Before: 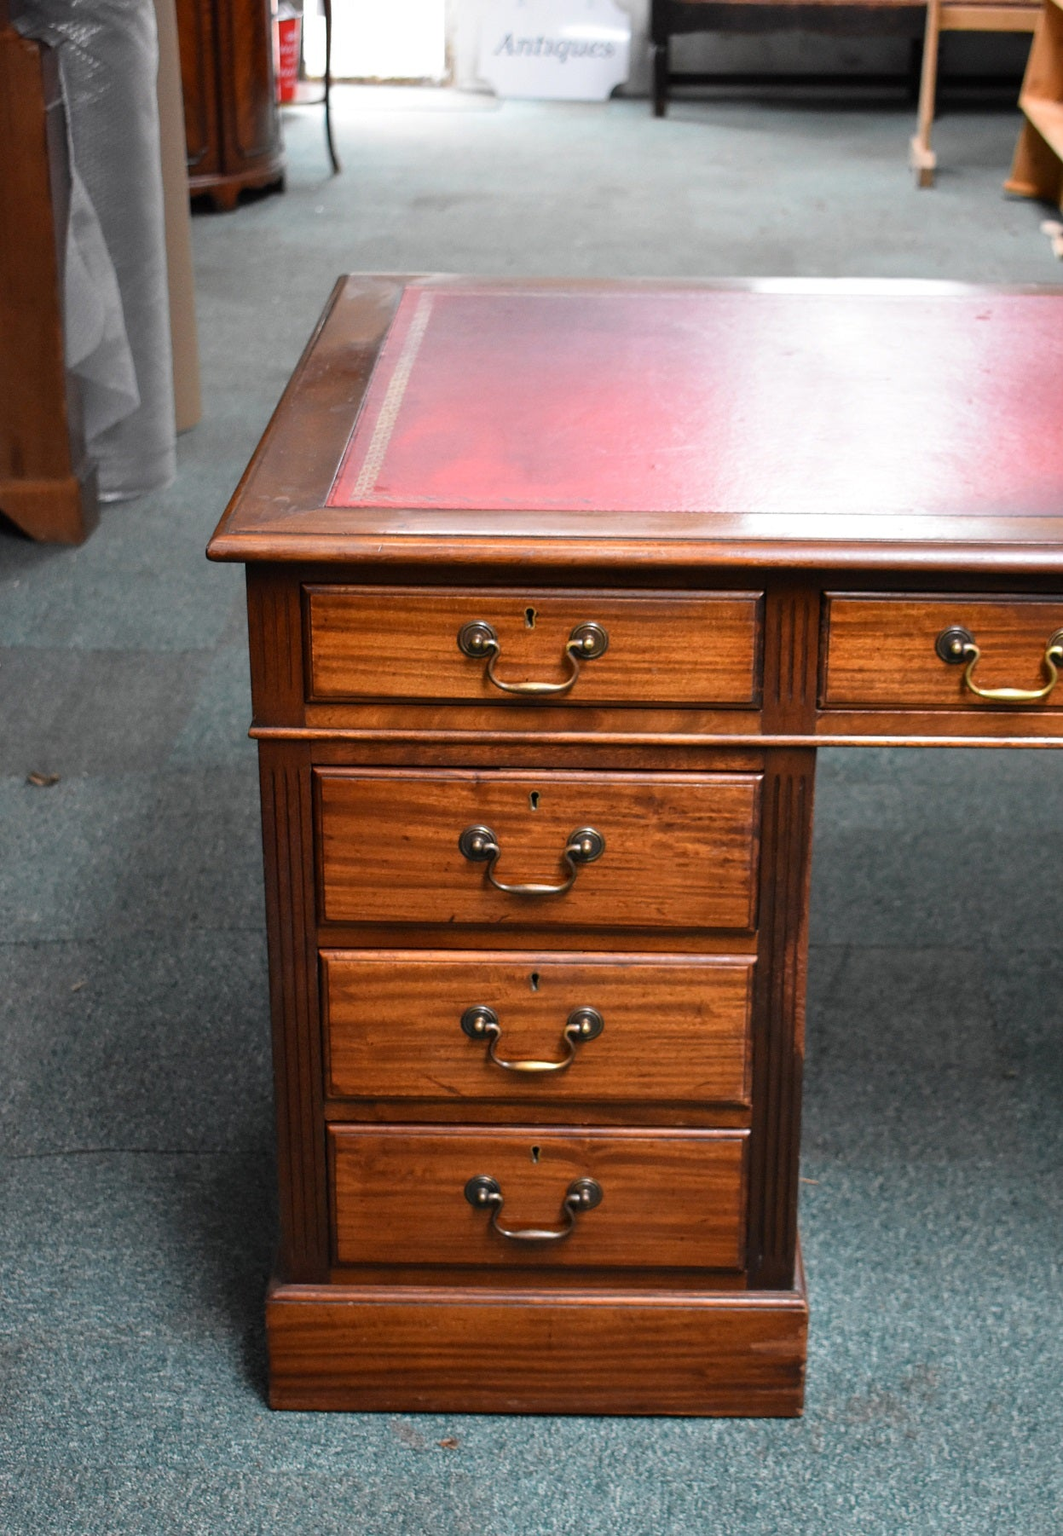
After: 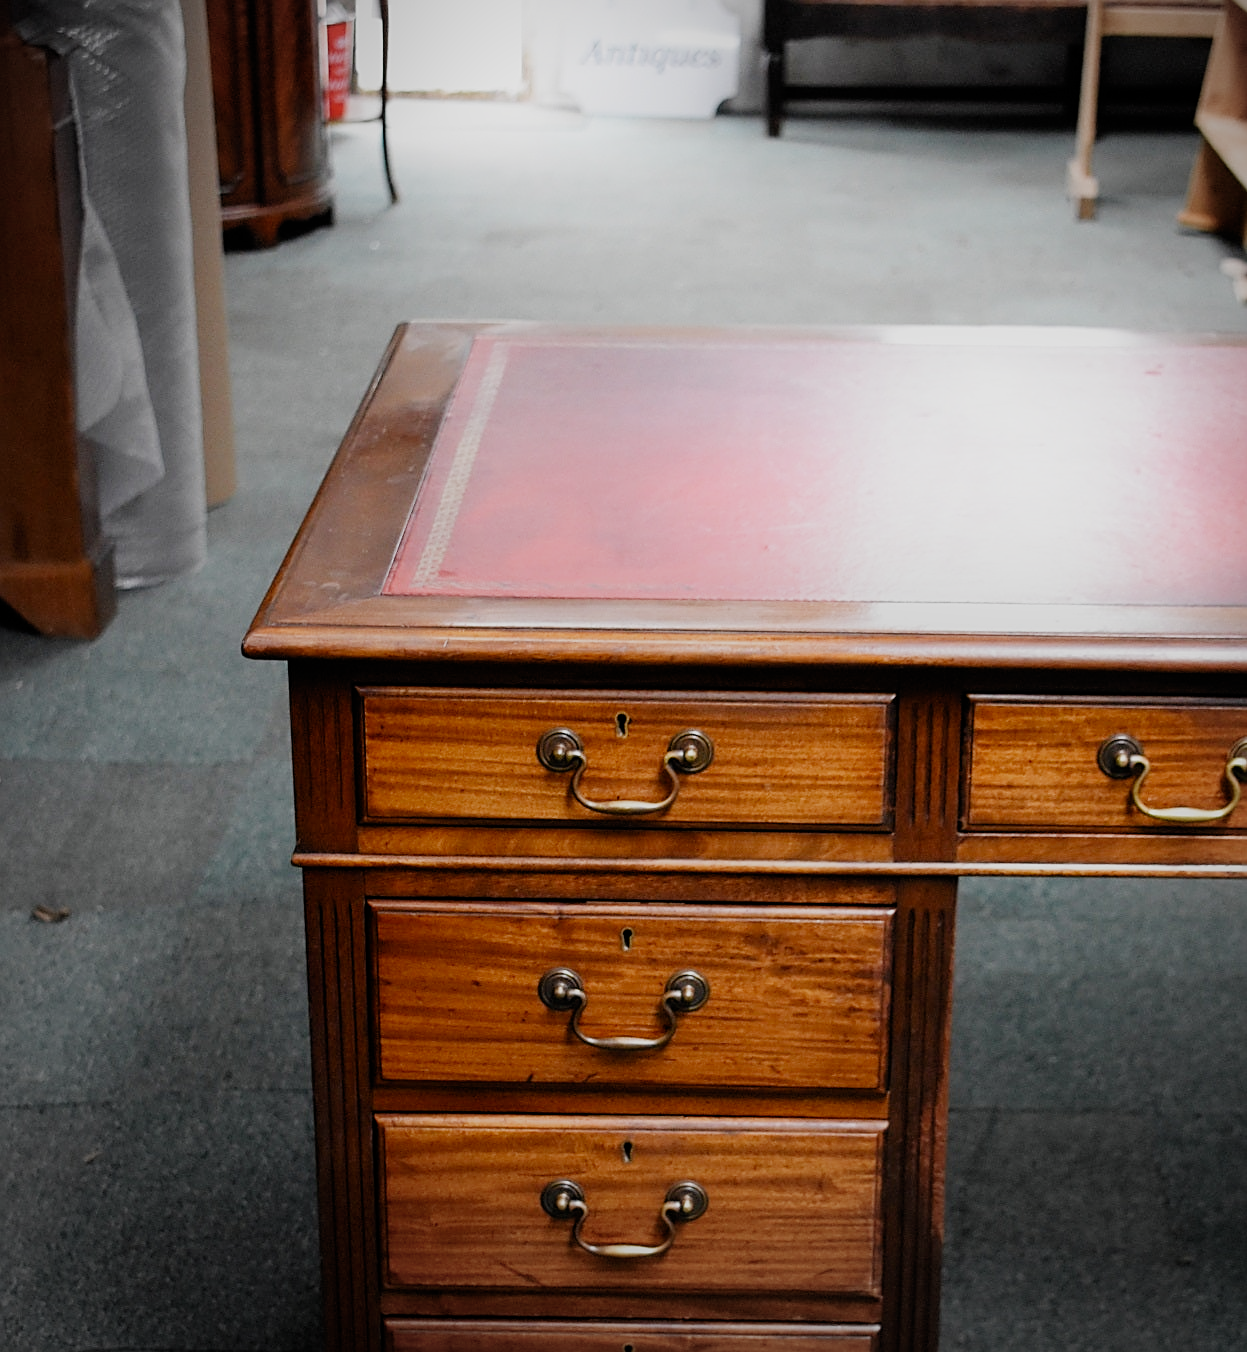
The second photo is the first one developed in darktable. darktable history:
shadows and highlights: shadows -38.29, highlights 63.15, soften with gaussian
sharpen: on, module defaults
crop: bottom 24.961%
filmic rgb: black relative exposure -7.65 EV, white relative exposure 4.56 EV, hardness 3.61, add noise in highlights 0.001, preserve chrominance no, color science v3 (2019), use custom middle-gray values true, contrast in highlights soft
vignetting: center (0.037, -0.095), unbound false
